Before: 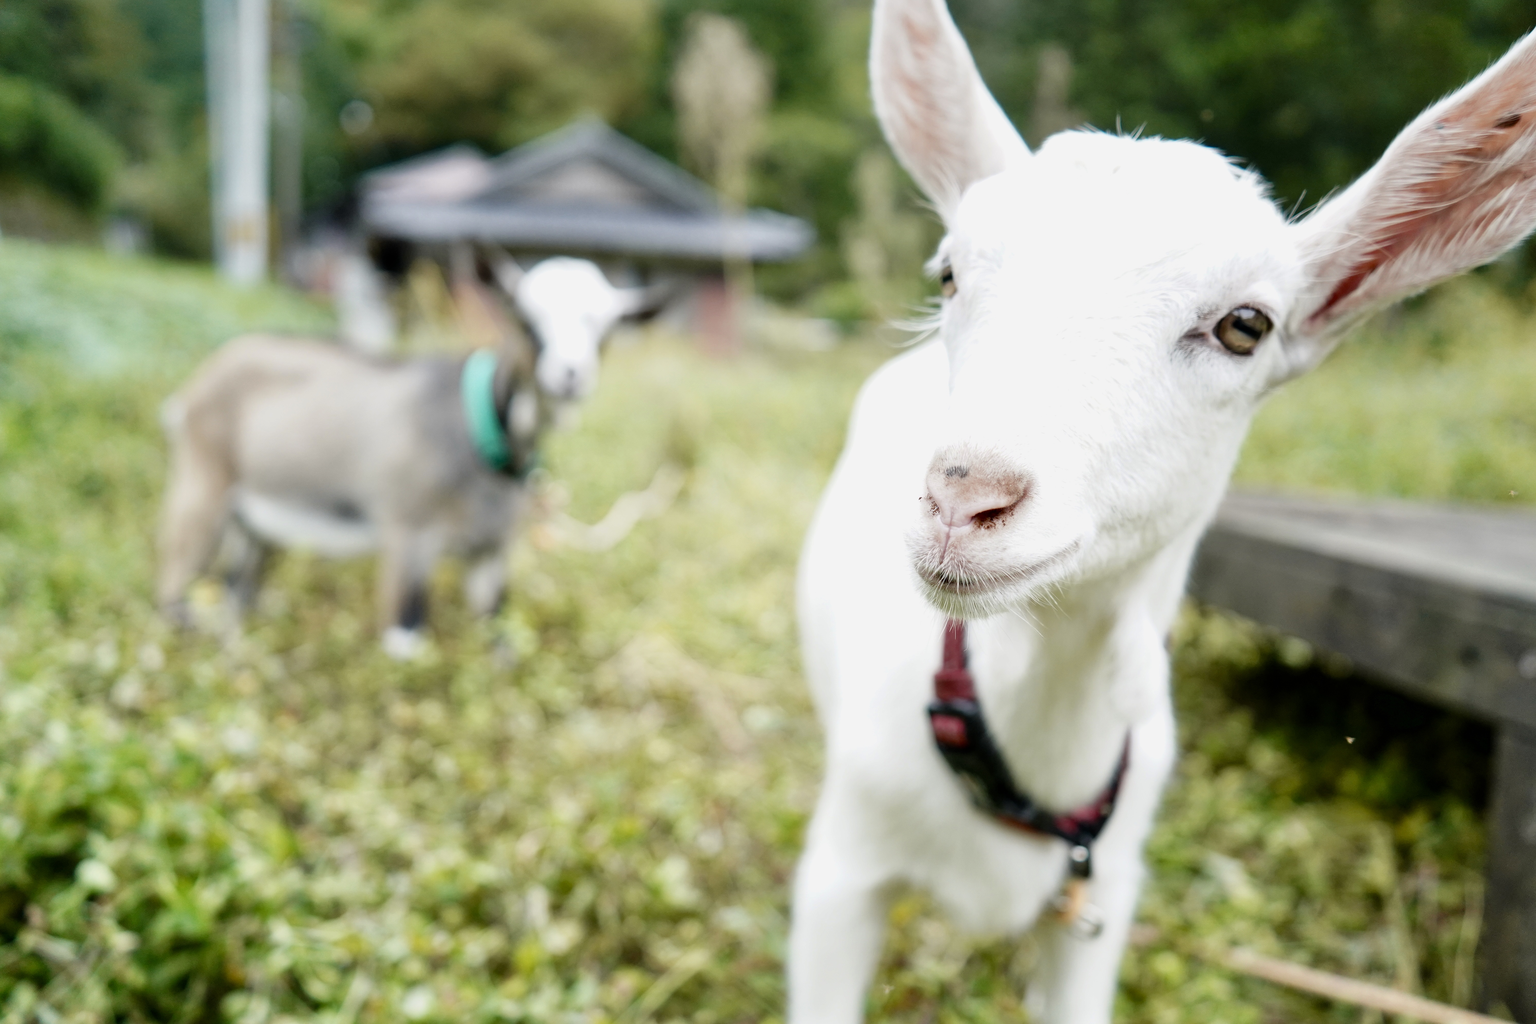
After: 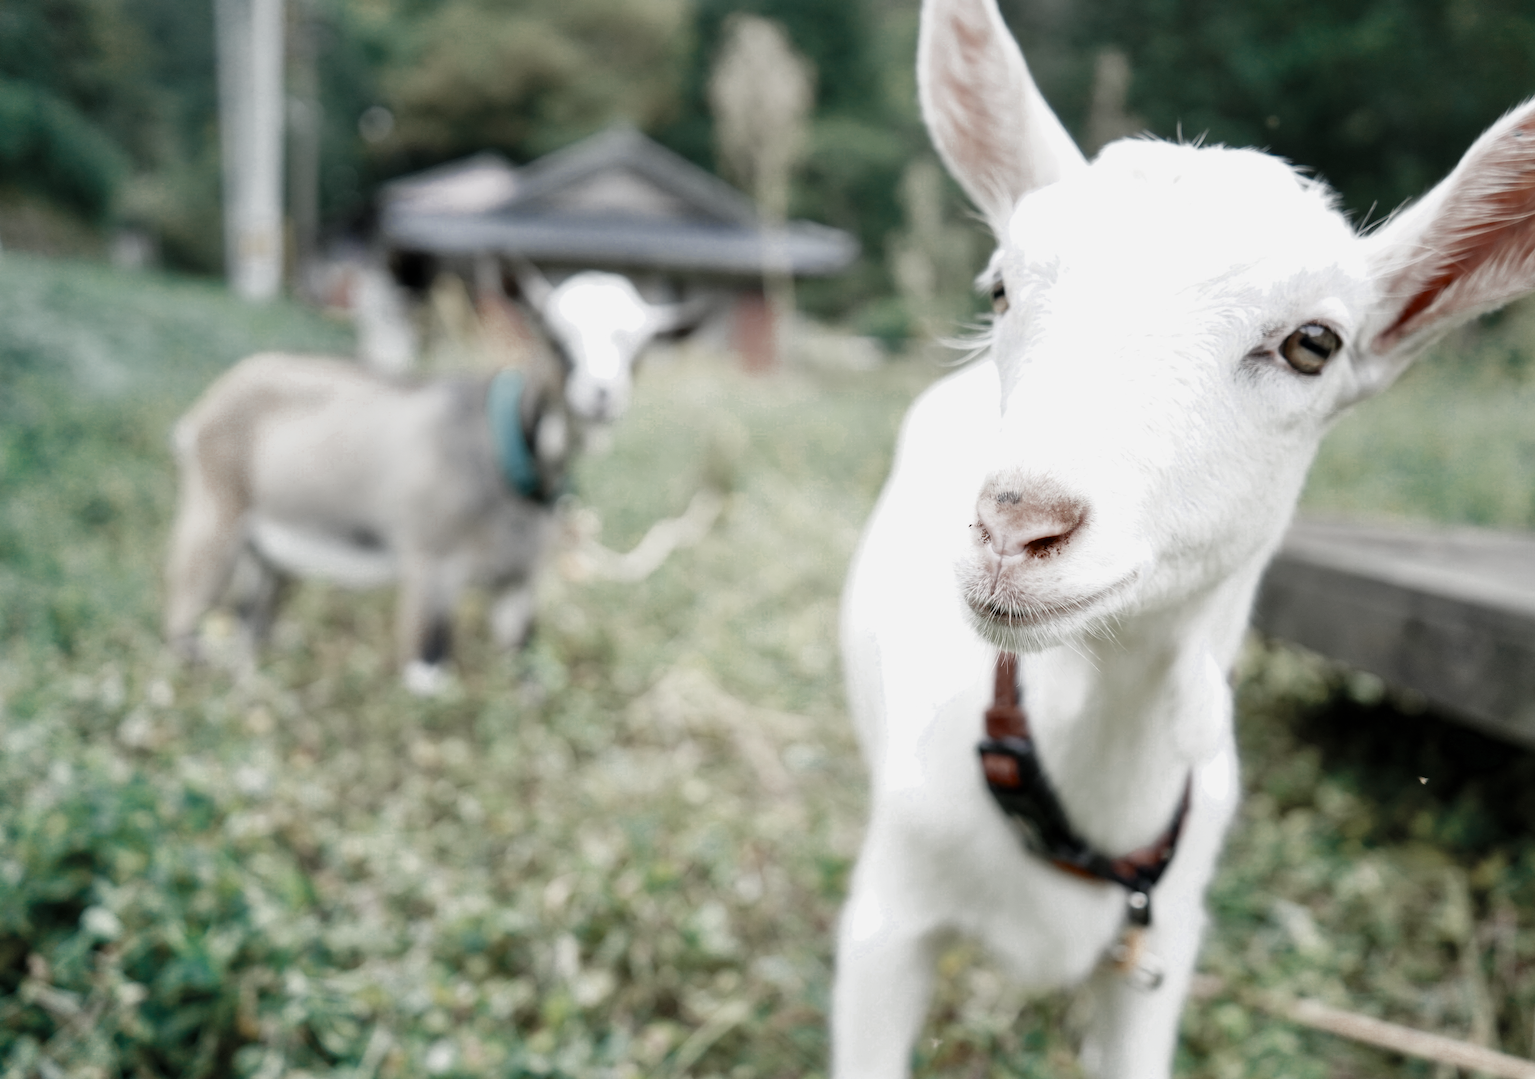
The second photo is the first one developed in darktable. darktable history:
crop and rotate: left 0%, right 5.131%
color zones: curves: ch0 [(0, 0.5) (0.125, 0.4) (0.25, 0.5) (0.375, 0.4) (0.5, 0.4) (0.625, 0.35) (0.75, 0.35) (0.875, 0.5)]; ch1 [(0, 0.35) (0.125, 0.45) (0.25, 0.35) (0.375, 0.35) (0.5, 0.35) (0.625, 0.35) (0.75, 0.45) (0.875, 0.35)]; ch2 [(0, 0.6) (0.125, 0.5) (0.25, 0.5) (0.375, 0.6) (0.5, 0.6) (0.625, 0.5) (0.75, 0.5) (0.875, 0.5)], mix 101.98%
